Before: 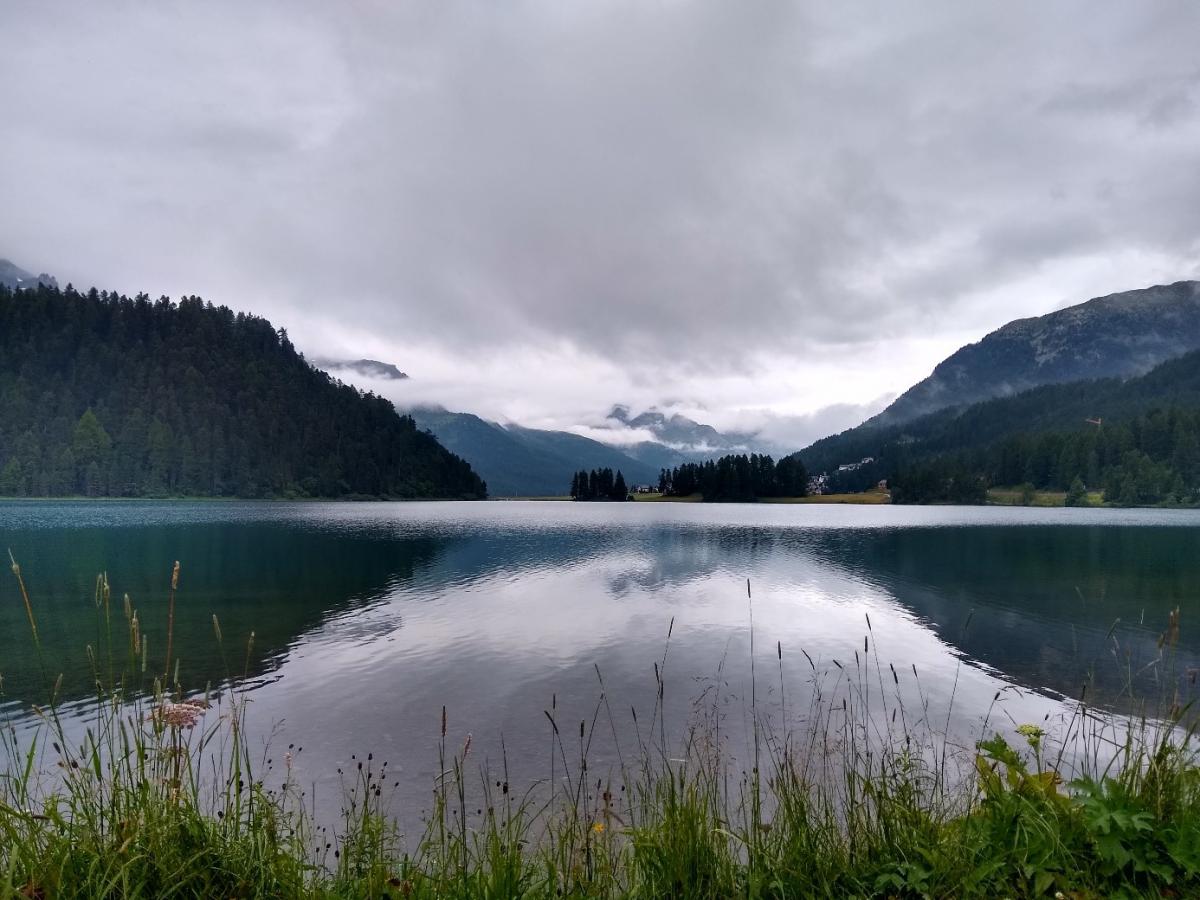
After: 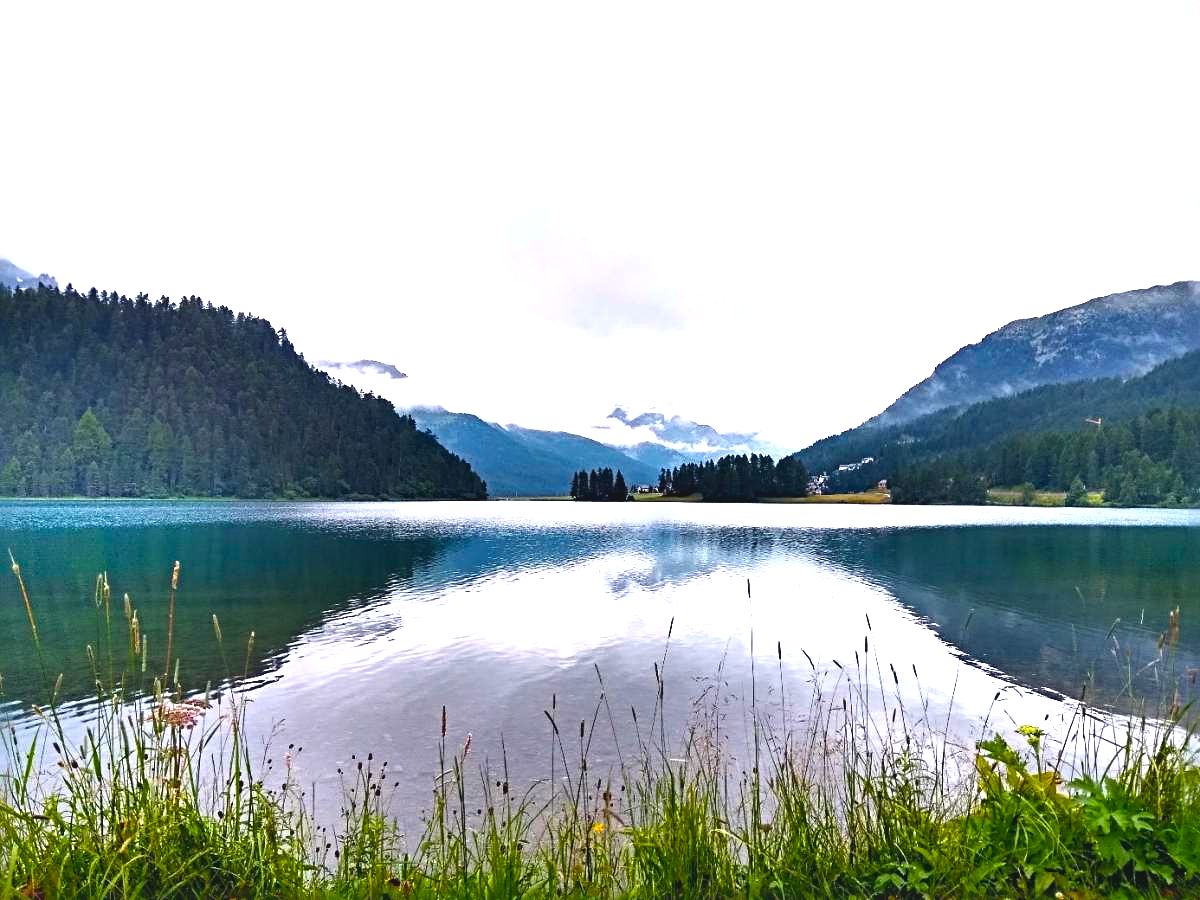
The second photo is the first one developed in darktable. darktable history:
sharpen: radius 4.881
color balance rgb: global offset › luminance 0.74%, linear chroma grading › global chroma 9.837%, perceptual saturation grading › global saturation 30.921%
haze removal: strength 0.021, distance 0.256, adaptive false
exposure: black level correction 0, exposure 1.39 EV, compensate highlight preservation false
